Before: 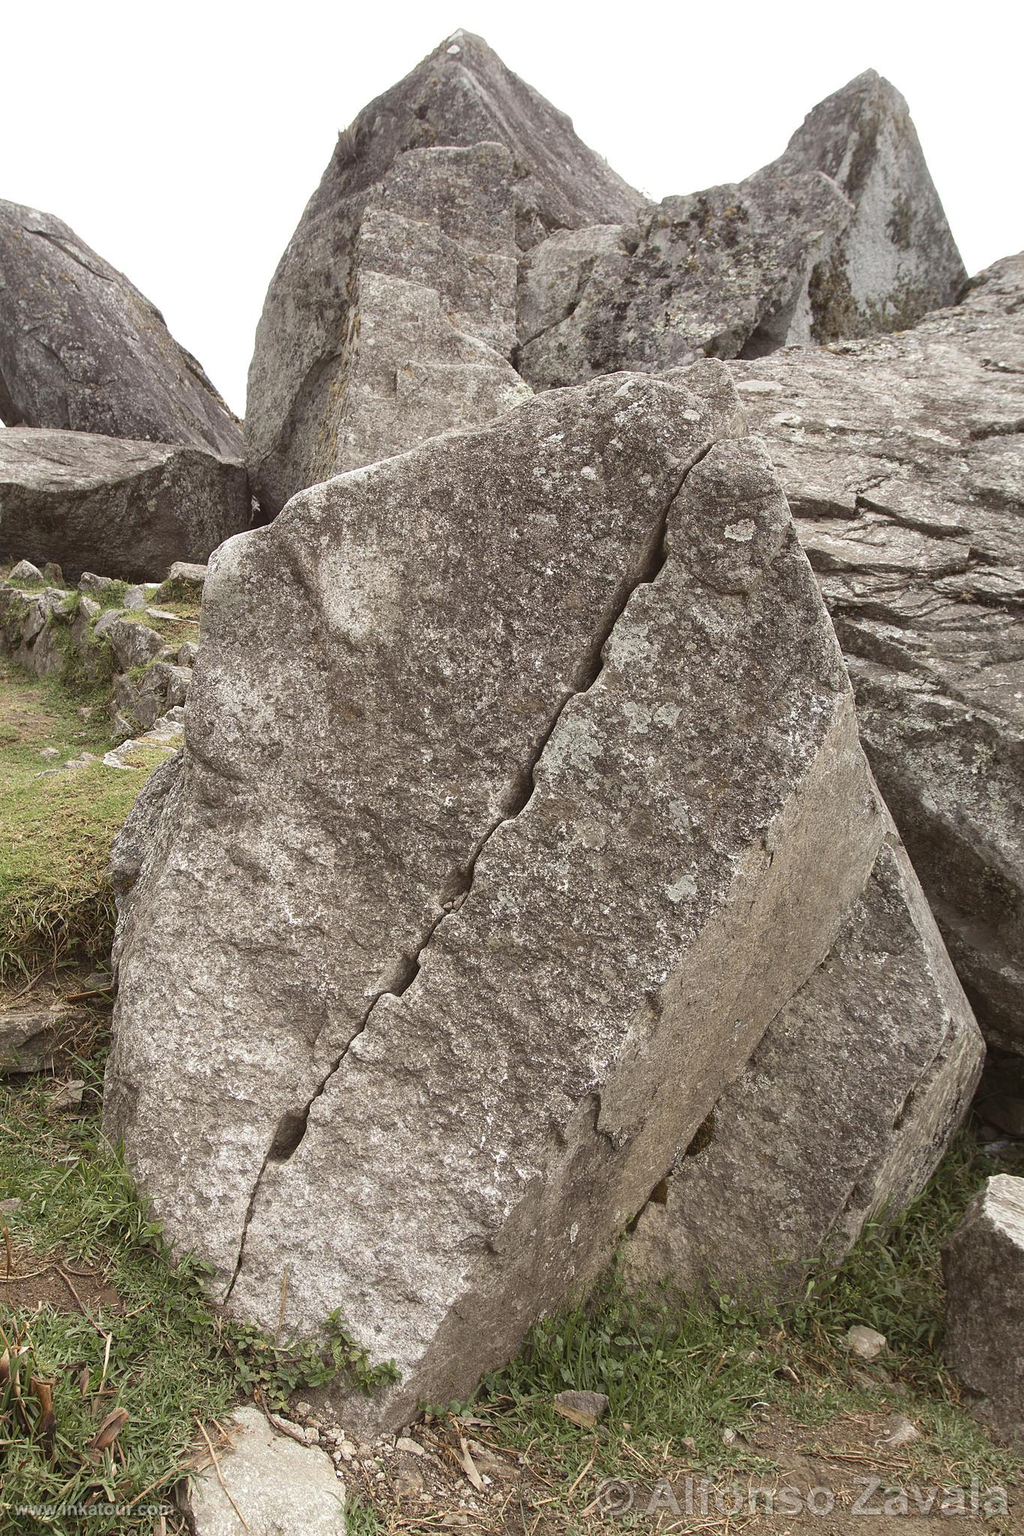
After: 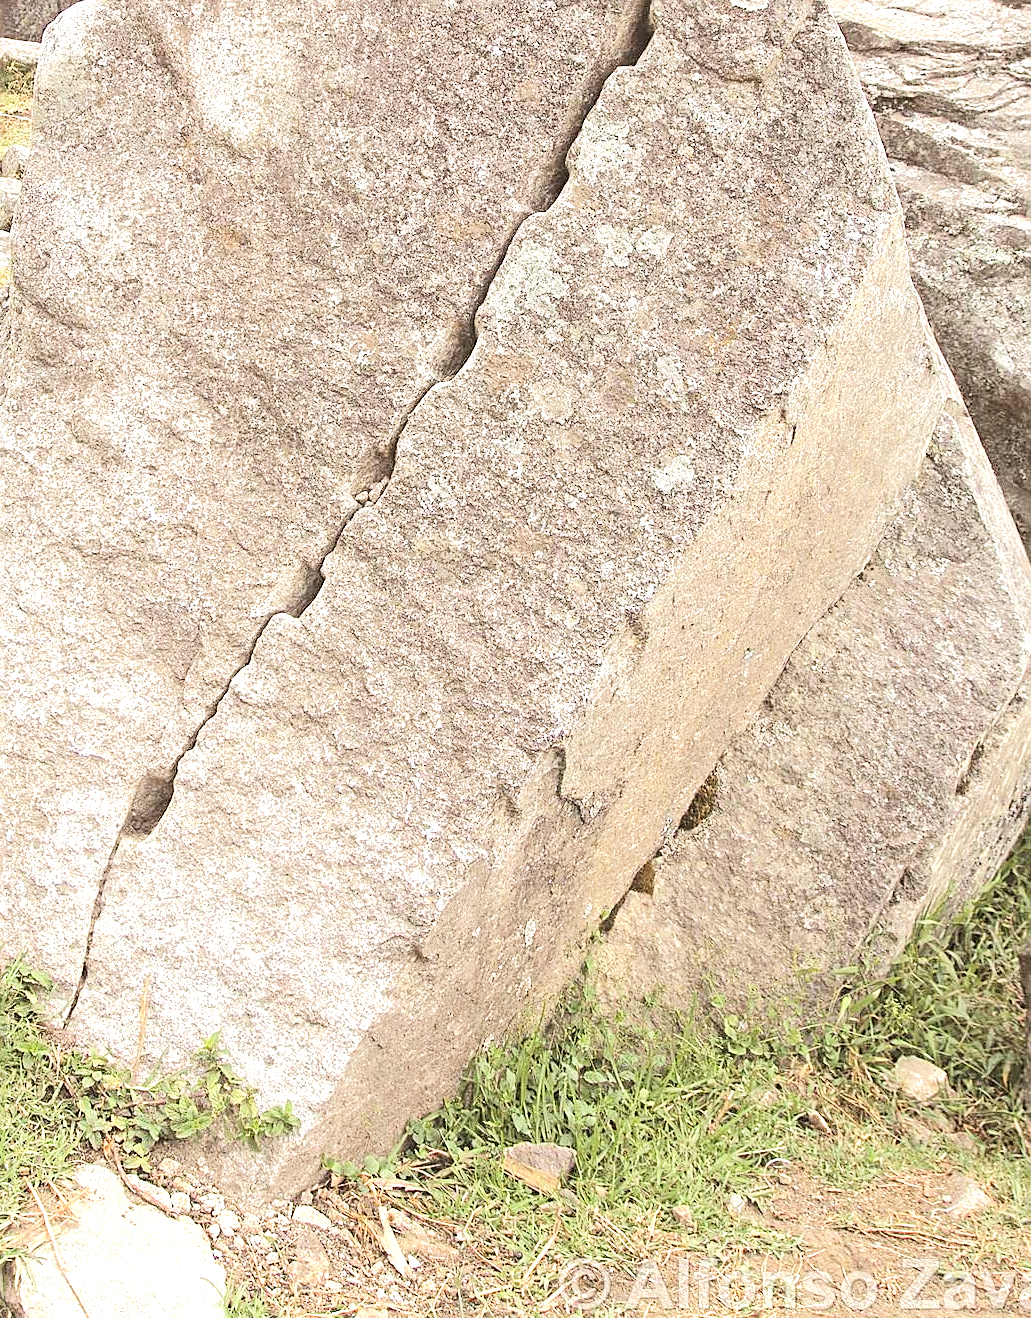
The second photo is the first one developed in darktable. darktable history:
sharpen: on, module defaults
exposure: black level correction 0, exposure 1.097 EV, compensate highlight preservation false
crop and rotate: left 17.274%, top 34.759%, right 7.182%, bottom 0.85%
tone equalizer: -7 EV 0.154 EV, -6 EV 0.564 EV, -5 EV 1.12 EV, -4 EV 1.3 EV, -3 EV 1.17 EV, -2 EV 0.6 EV, -1 EV 0.153 EV, edges refinement/feathering 500, mask exposure compensation -1.57 EV, preserve details no
